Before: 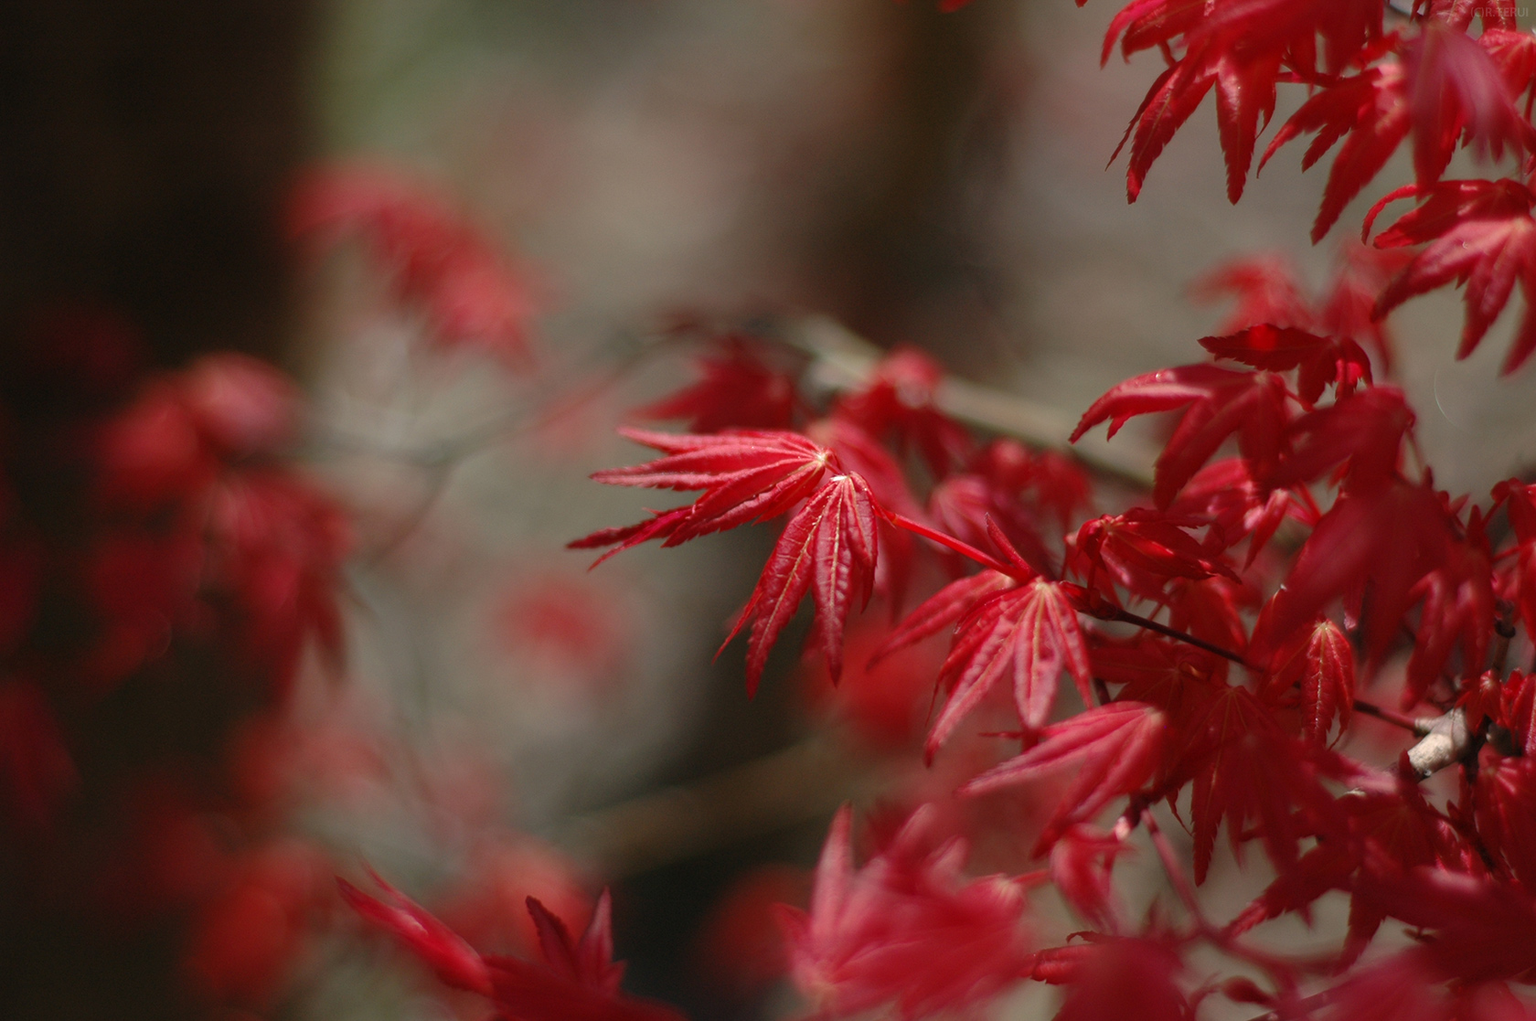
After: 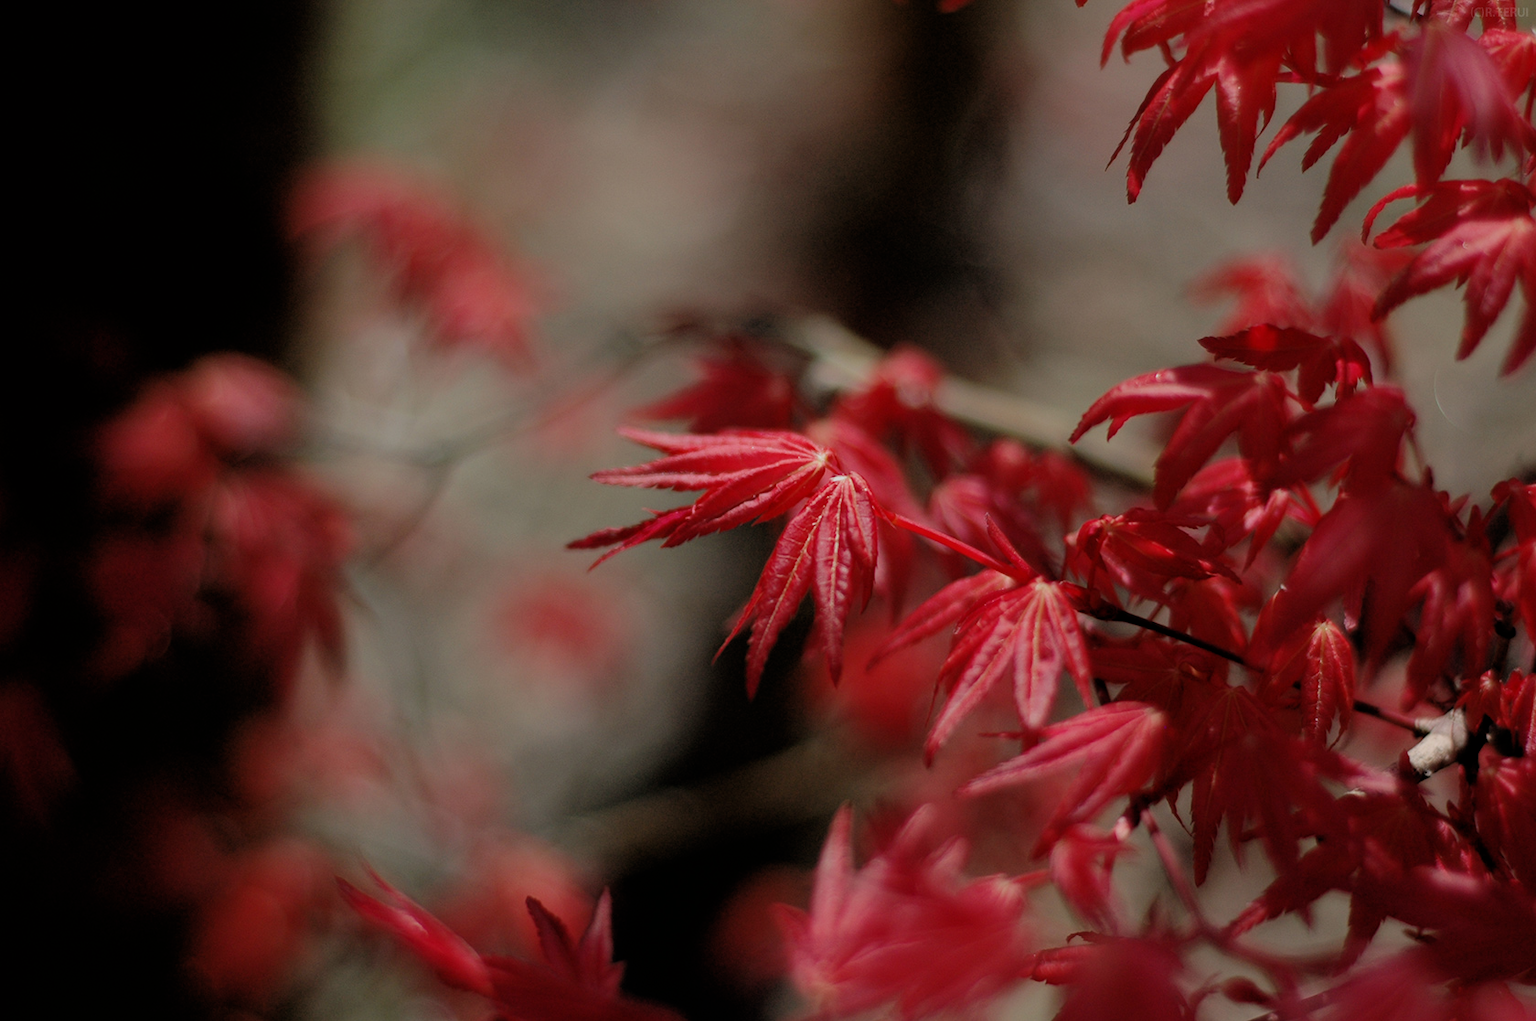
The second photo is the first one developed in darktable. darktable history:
filmic rgb: black relative exposure -4.37 EV, white relative exposure 4.56 EV, threshold 3.03 EV, hardness 2.38, contrast 1.056, enable highlight reconstruction true
color calibration: illuminant same as pipeline (D50), adaptation XYZ, x 0.345, y 0.359, temperature 5016.54 K
